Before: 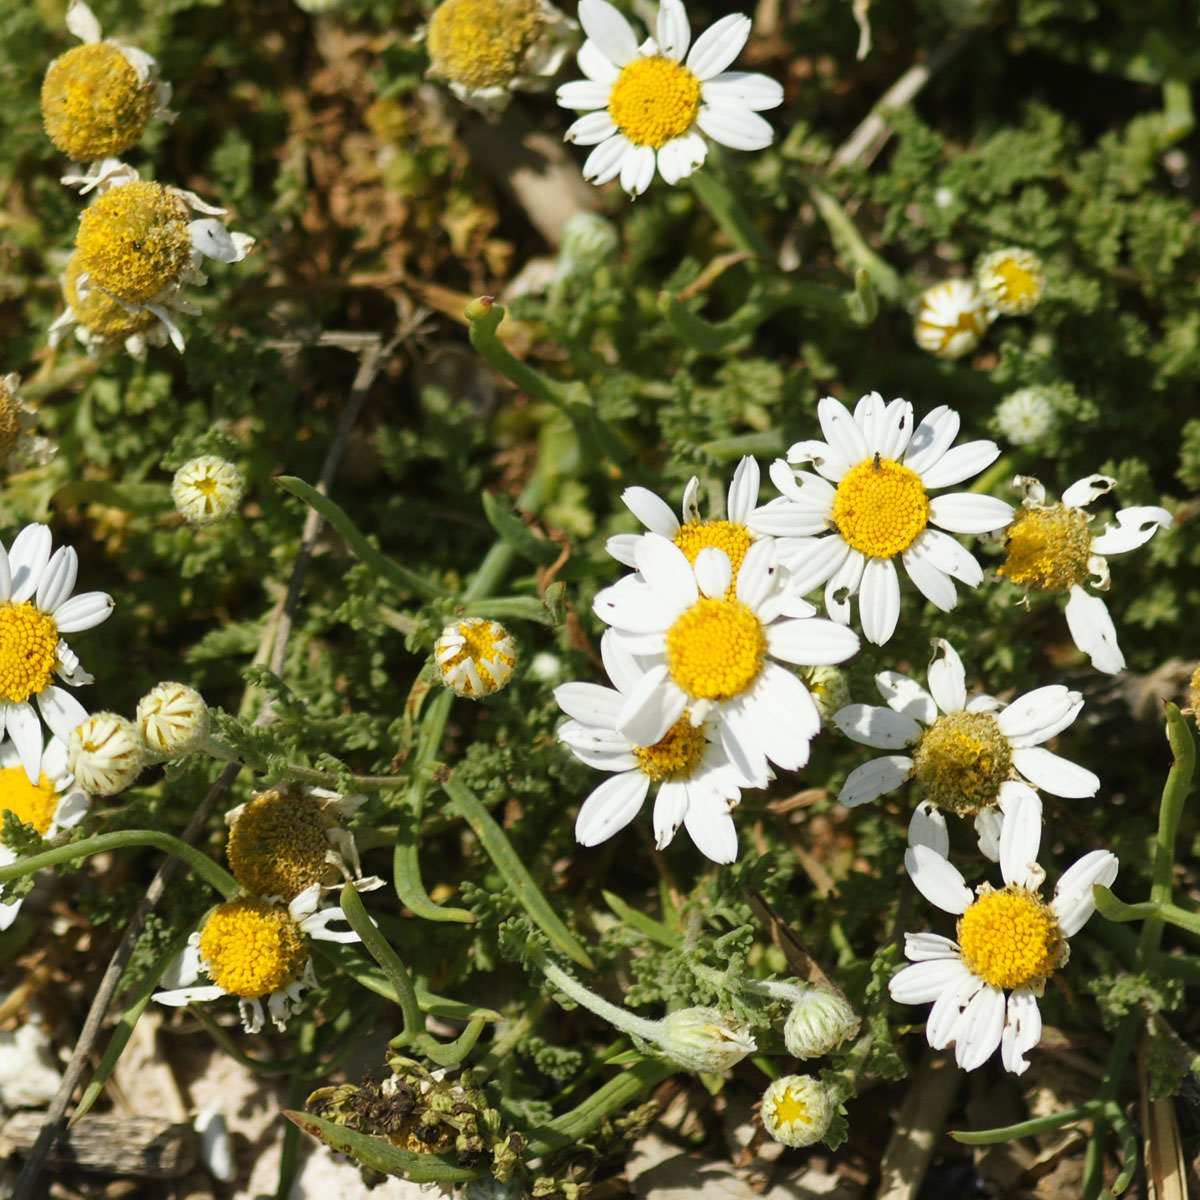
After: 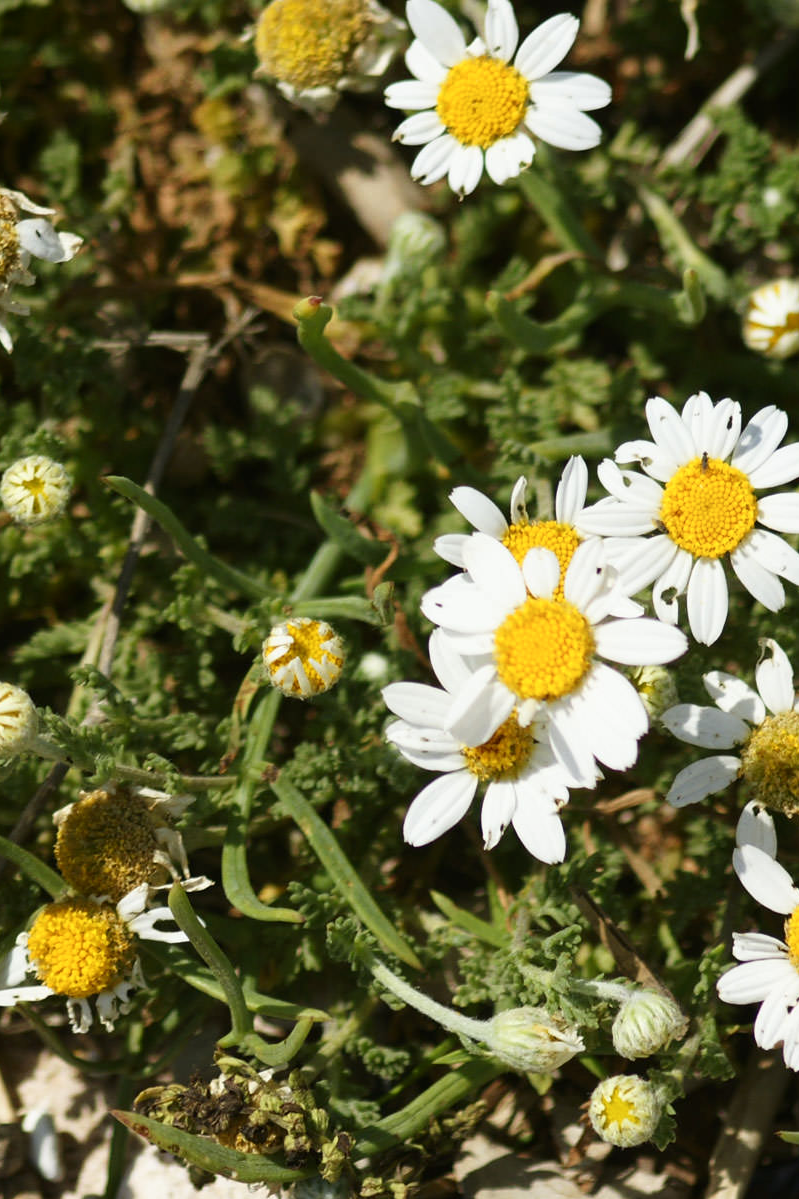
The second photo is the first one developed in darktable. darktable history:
shadows and highlights: shadows -29.44, highlights 29.66
crop and rotate: left 14.386%, right 18.994%
